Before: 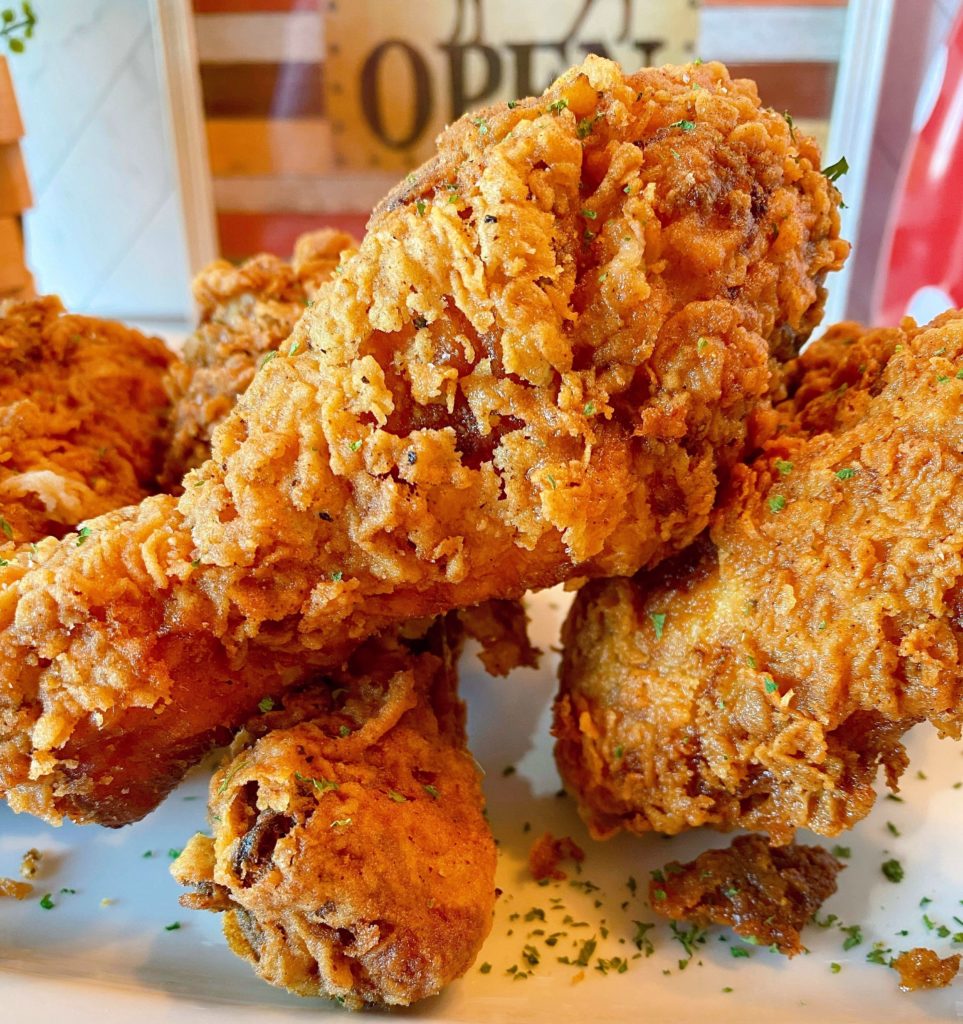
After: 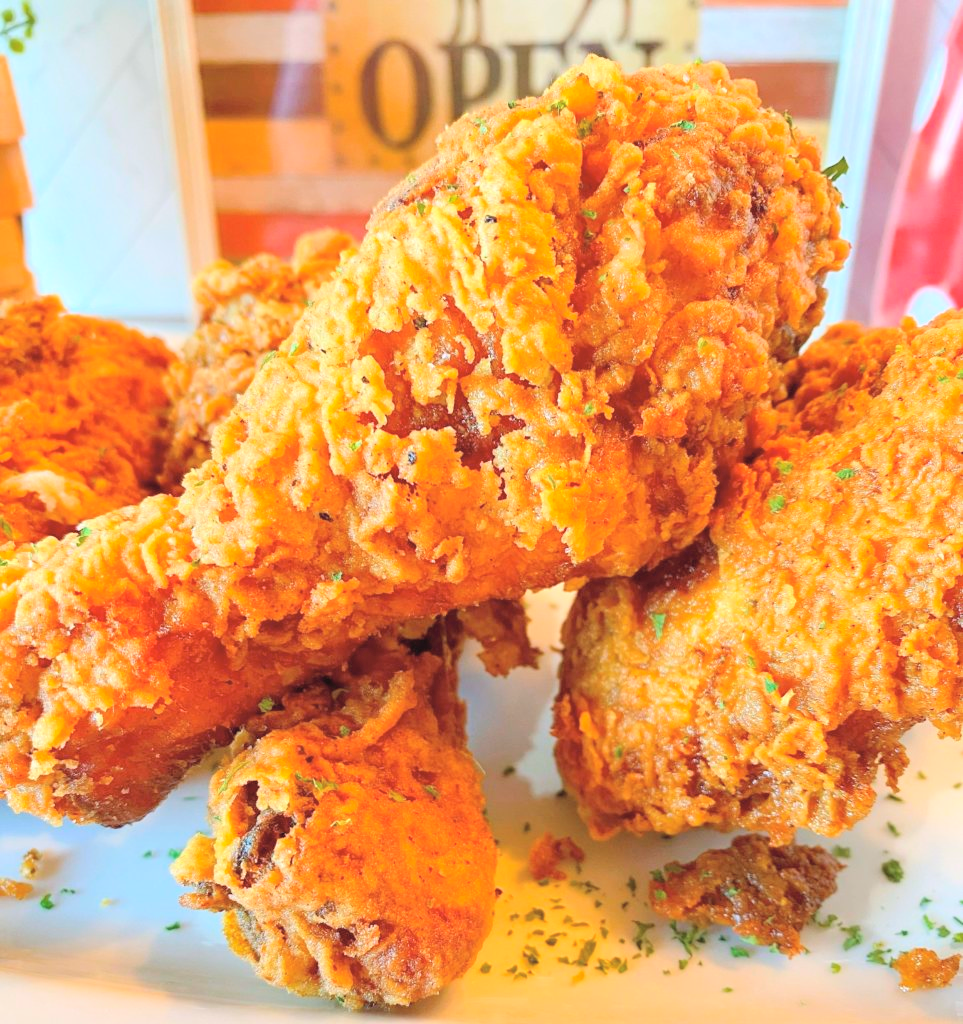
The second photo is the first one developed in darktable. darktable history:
global tonemap: drago (0.7, 100)
exposure: black level correction -0.001, exposure 0.9 EV, compensate exposure bias true, compensate highlight preservation false
